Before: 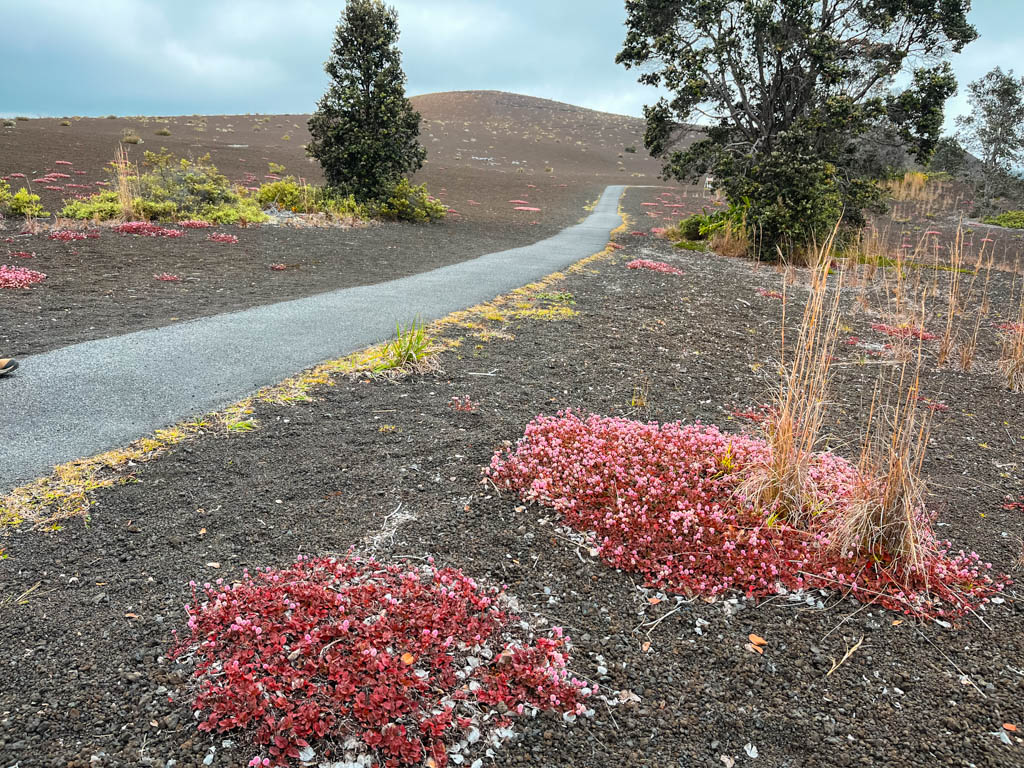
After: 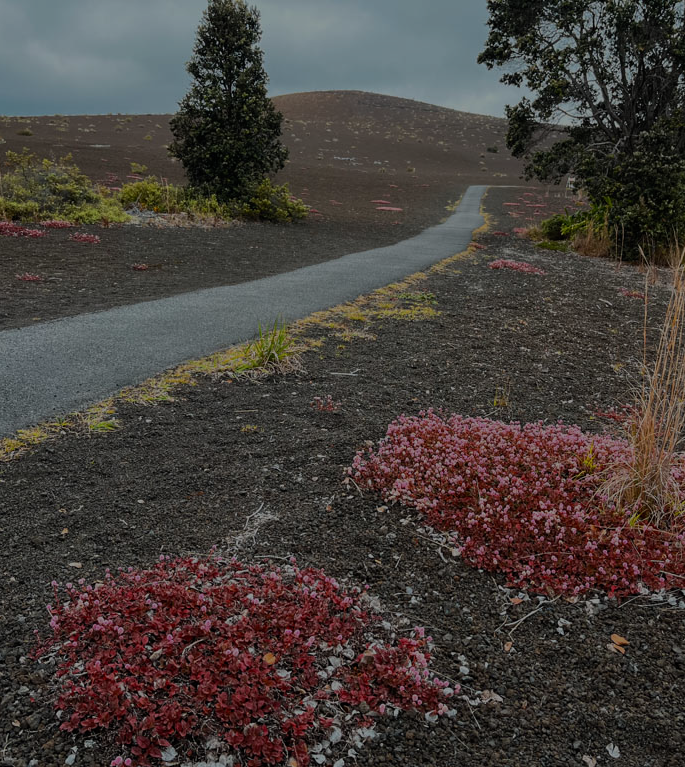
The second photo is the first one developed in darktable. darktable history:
crop and rotate: left 13.534%, right 19.55%
contrast brightness saturation: contrast 0.147, brightness 0.051
exposure: exposure -1.946 EV, compensate highlight preservation false
